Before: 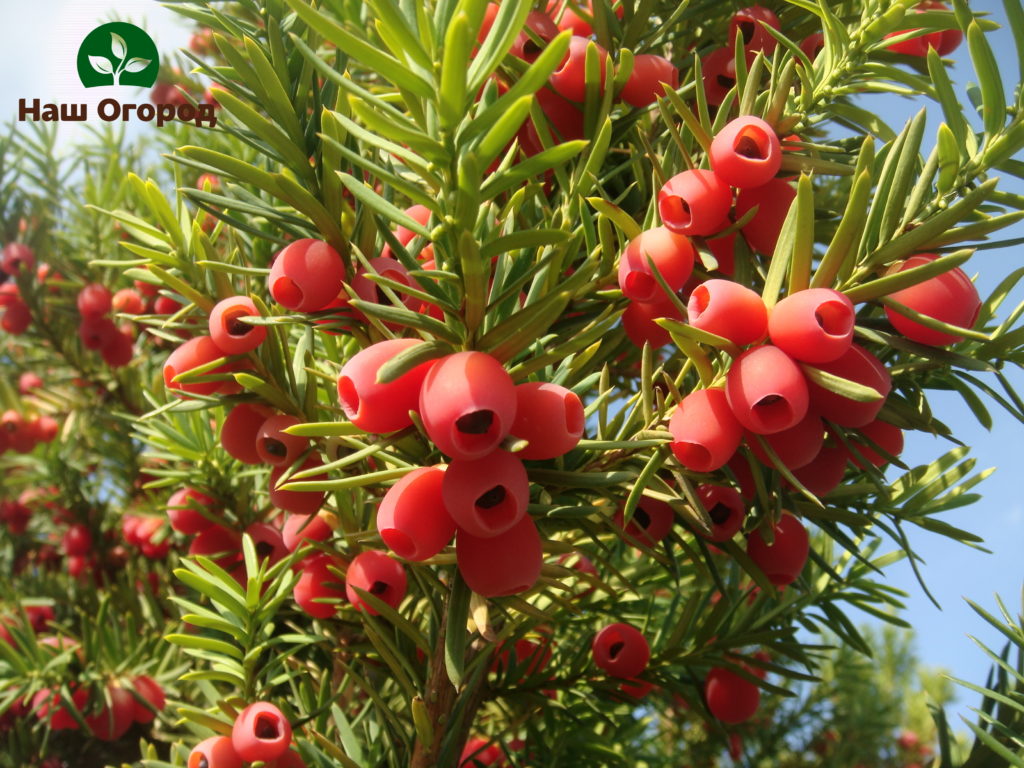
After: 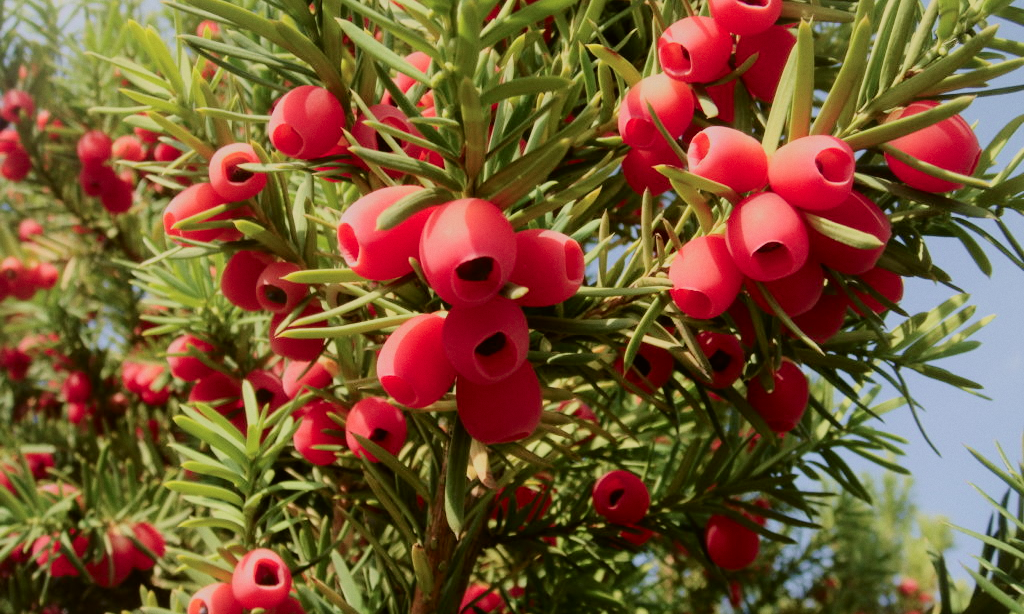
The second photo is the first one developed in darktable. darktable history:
color calibration: illuminant custom, x 0.348, y 0.366, temperature 4940.58 K
crop and rotate: top 19.998%
filmic rgb: black relative exposure -7.65 EV, white relative exposure 4.56 EV, hardness 3.61
exposure: black level correction -0.003, exposure 0.04 EV, compensate highlight preservation false
rotate and perspective: automatic cropping original format, crop left 0, crop top 0
tone curve: curves: ch0 [(0, 0) (0.091, 0.066) (0.184, 0.16) (0.491, 0.519) (0.748, 0.765) (1, 0.919)]; ch1 [(0, 0) (0.179, 0.173) (0.322, 0.32) (0.424, 0.424) (0.502, 0.504) (0.56, 0.578) (0.631, 0.675) (0.777, 0.806) (1, 1)]; ch2 [(0, 0) (0.434, 0.447) (0.483, 0.487) (0.547, 0.573) (0.676, 0.673) (1, 1)], color space Lab, independent channels, preserve colors none
grain: coarseness 14.57 ISO, strength 8.8%
